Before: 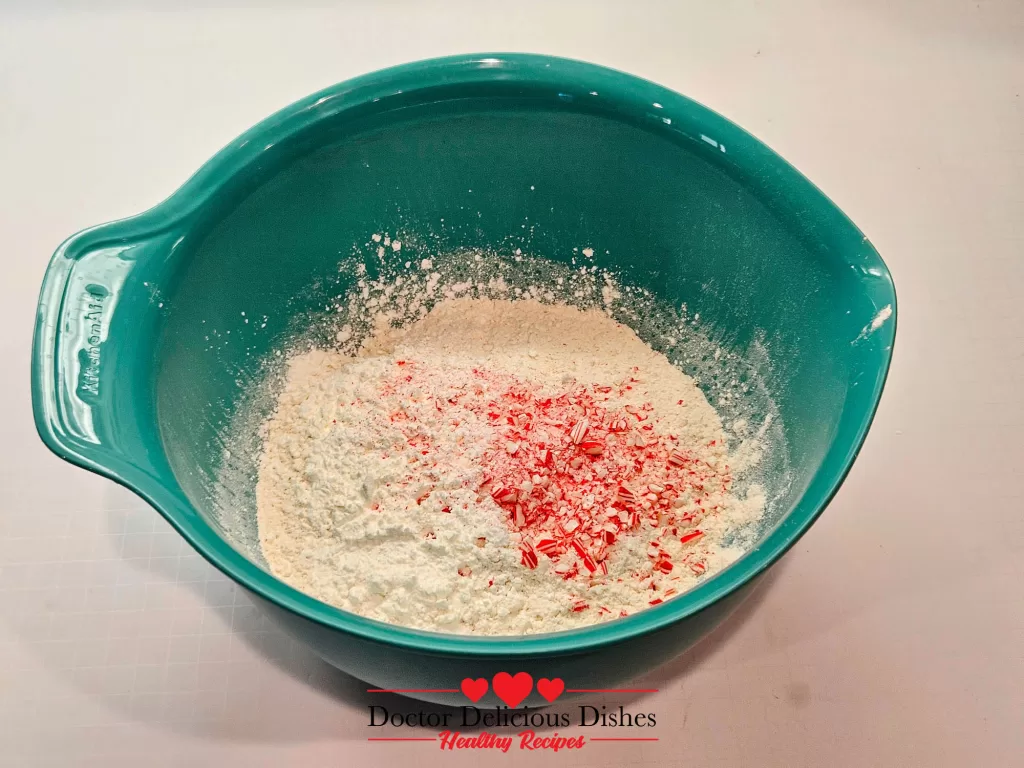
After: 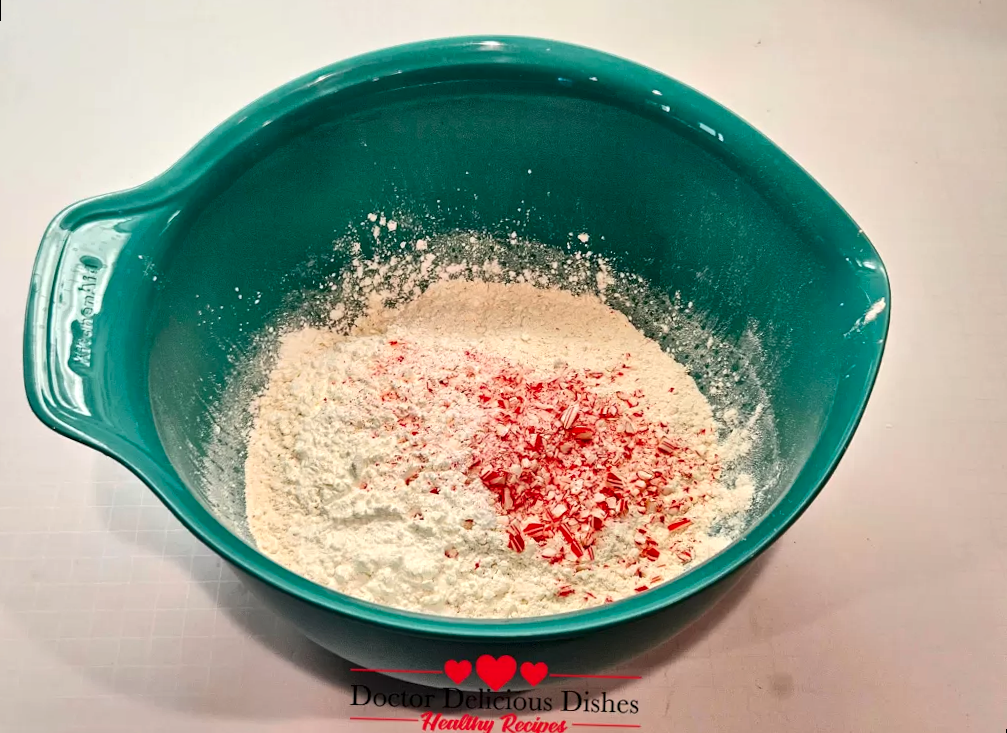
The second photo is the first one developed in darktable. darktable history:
contrast brightness saturation: contrast 0.04, saturation 0.07
local contrast: mode bilateral grid, contrast 100, coarseness 100, detail 165%, midtone range 0.2
rotate and perspective: rotation 1.57°, crop left 0.018, crop right 0.982, crop top 0.039, crop bottom 0.961
